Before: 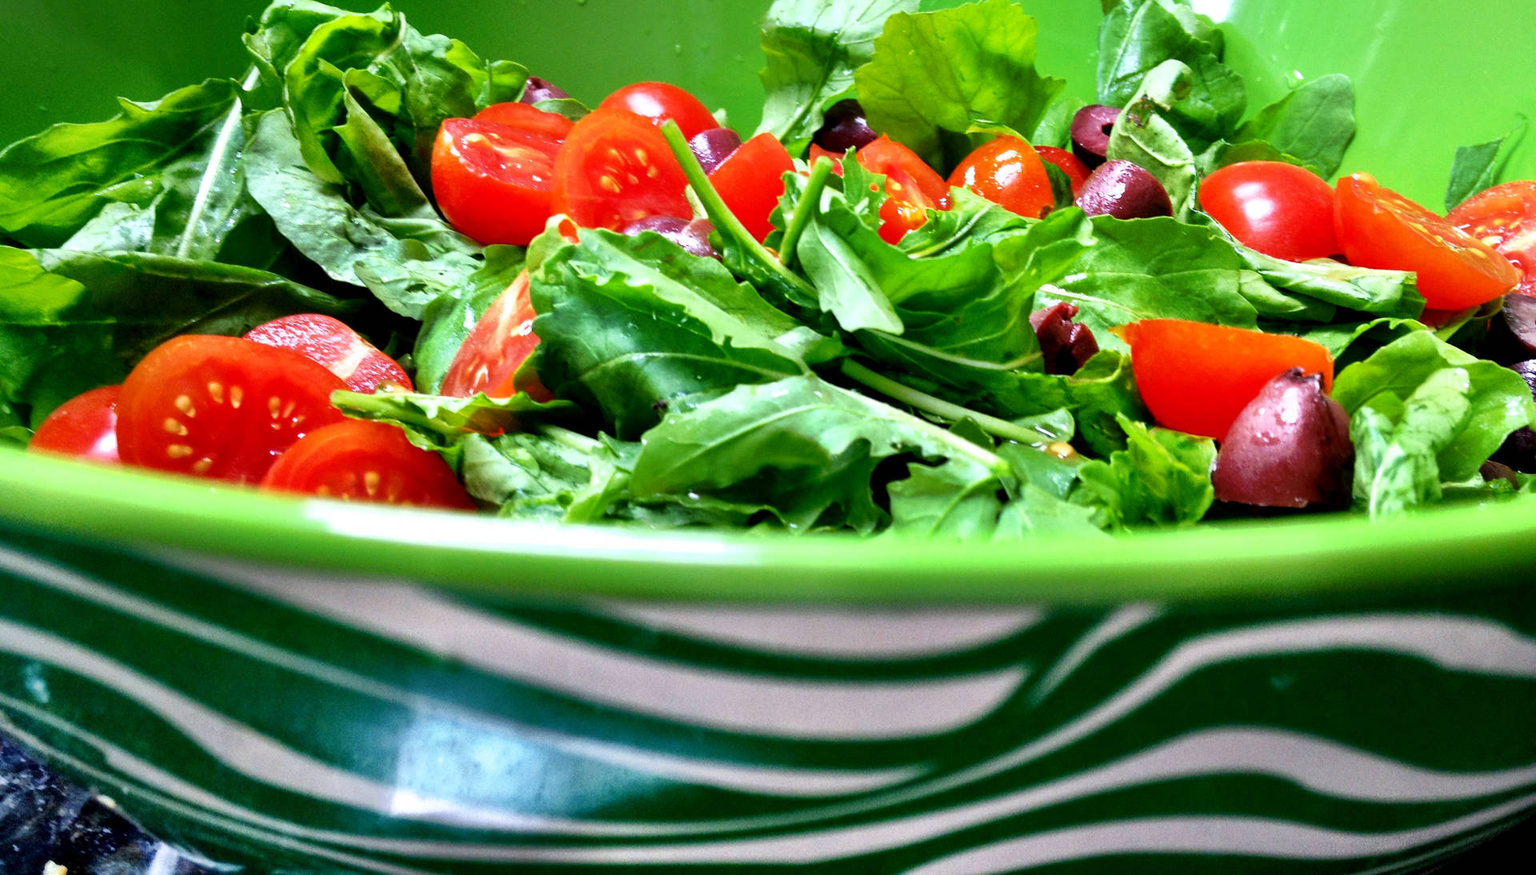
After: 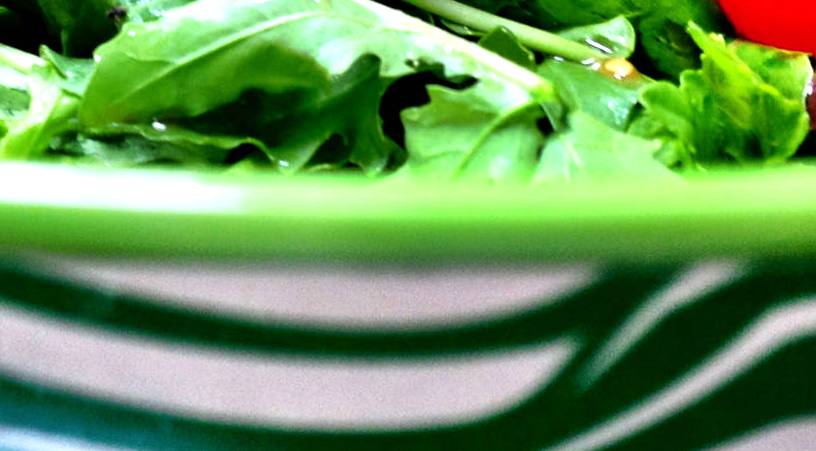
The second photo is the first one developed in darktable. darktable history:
tone equalizer: -8 EV -0.412 EV, -7 EV -0.392 EV, -6 EV -0.371 EV, -5 EV -0.243 EV, -3 EV 0.228 EV, -2 EV 0.323 EV, -1 EV 0.414 EV, +0 EV 0.441 EV
crop: left 36.92%, top 45.182%, right 20.57%, bottom 13.522%
